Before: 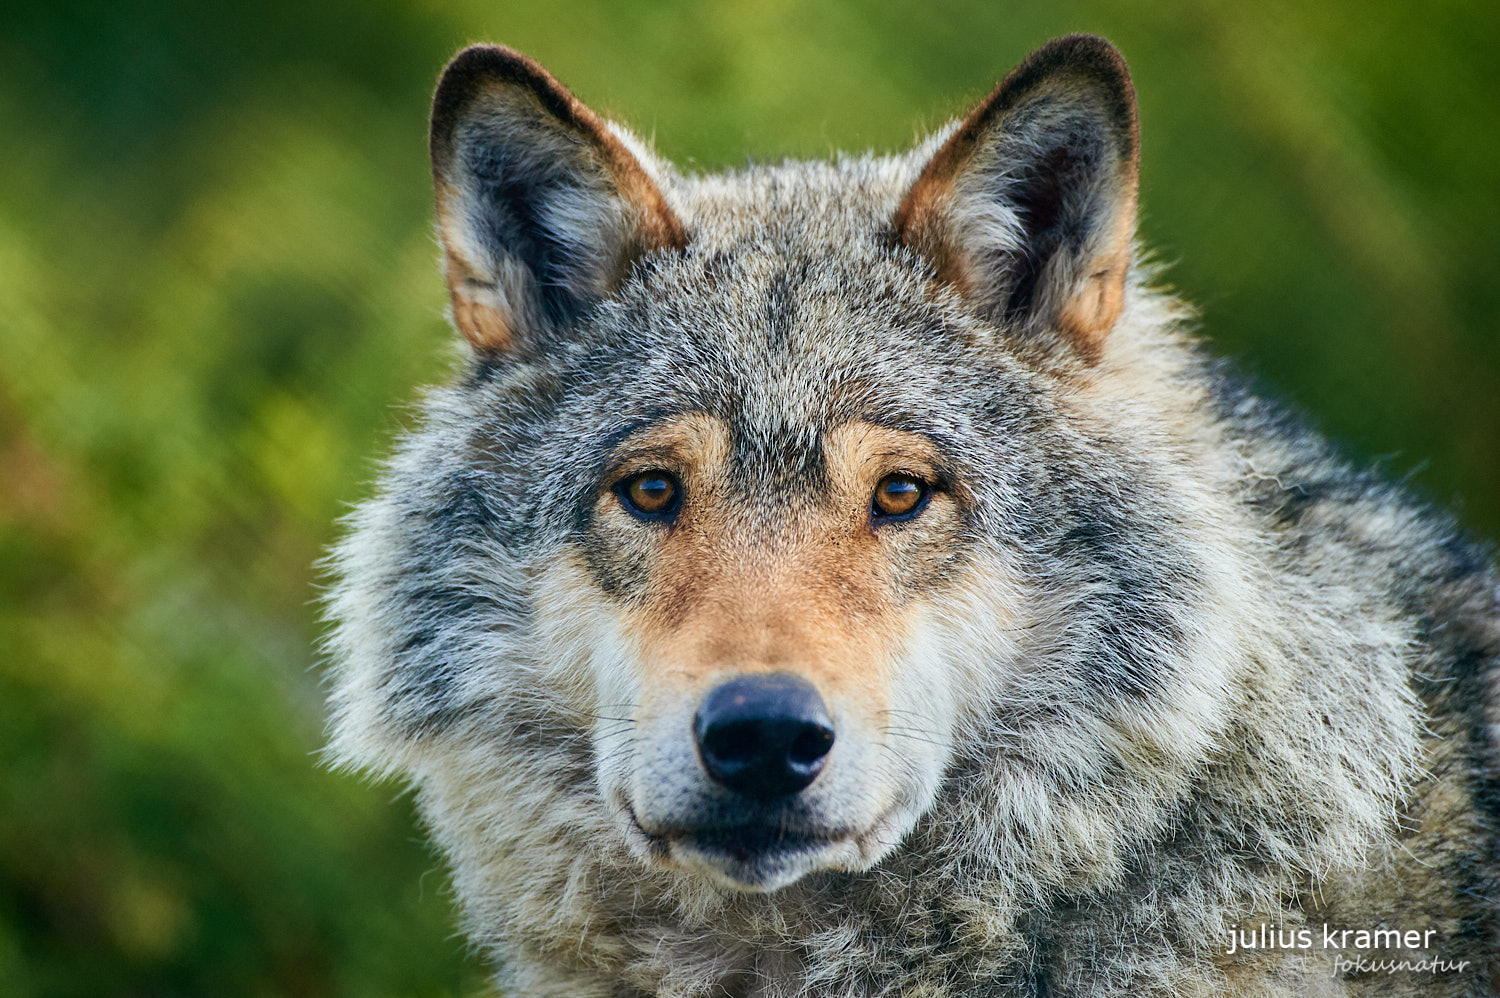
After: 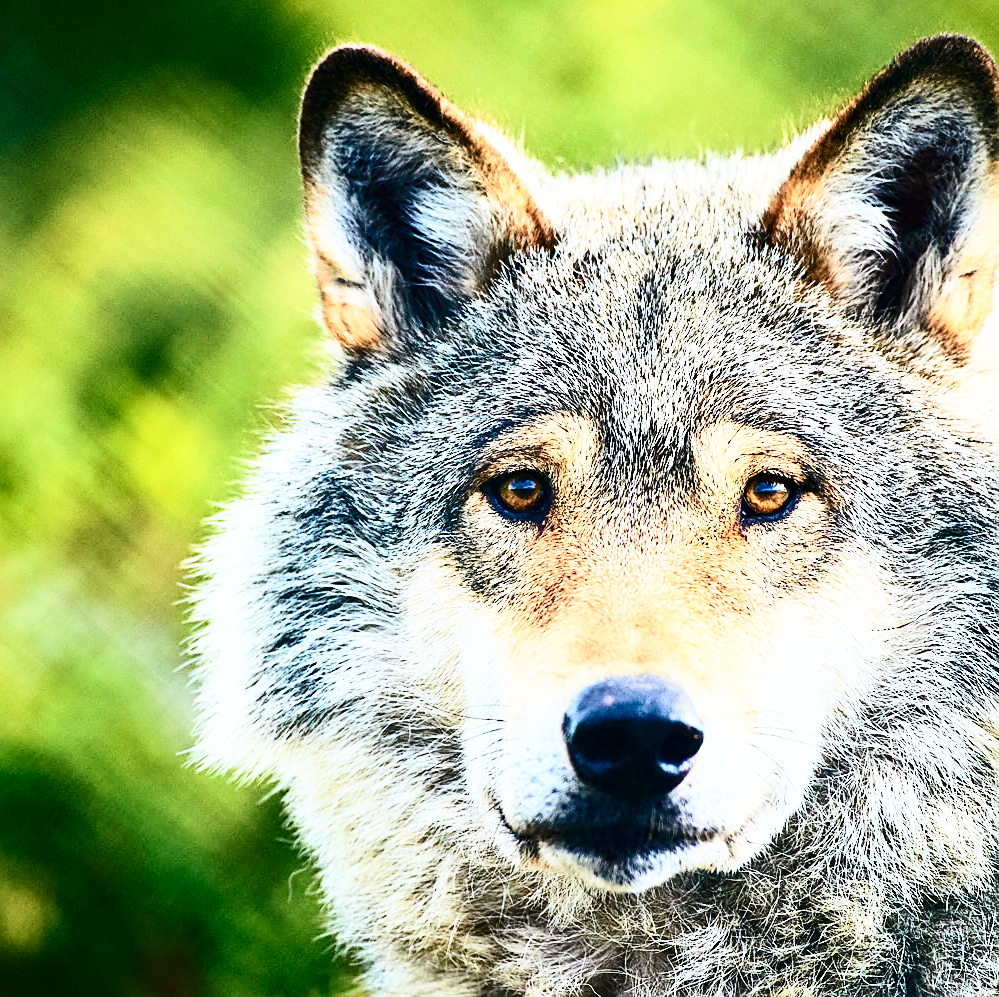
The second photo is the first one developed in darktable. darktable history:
base curve: curves: ch0 [(0, 0) (0.026, 0.03) (0.109, 0.232) (0.351, 0.748) (0.669, 0.968) (1, 1)], preserve colors none
sharpen: on, module defaults
crop and rotate: left 8.786%, right 24.548%
contrast brightness saturation: contrast 0.39, brightness 0.1
